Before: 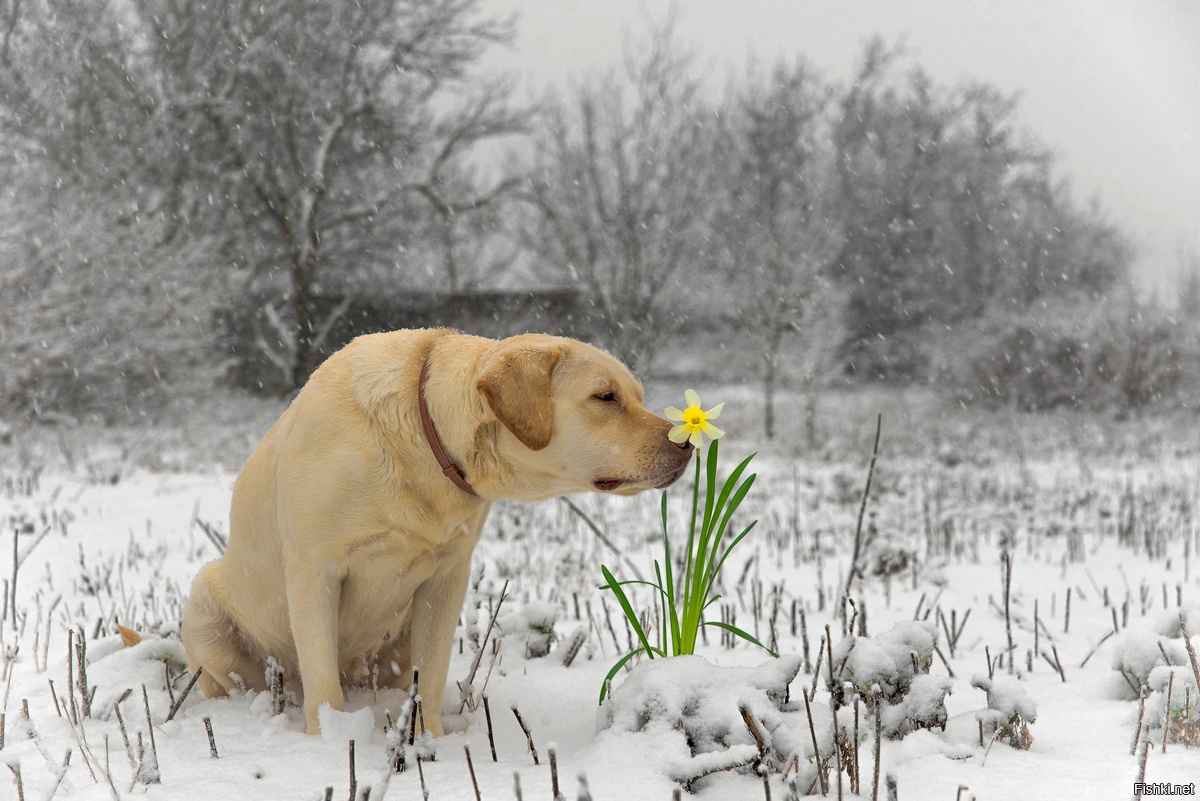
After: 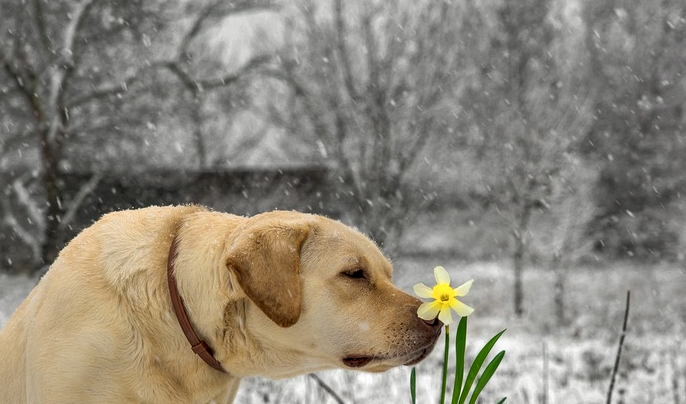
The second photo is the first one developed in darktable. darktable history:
local contrast: detail 135%, midtone range 0.75
crop: left 20.932%, top 15.471%, right 21.848%, bottom 34.081%
